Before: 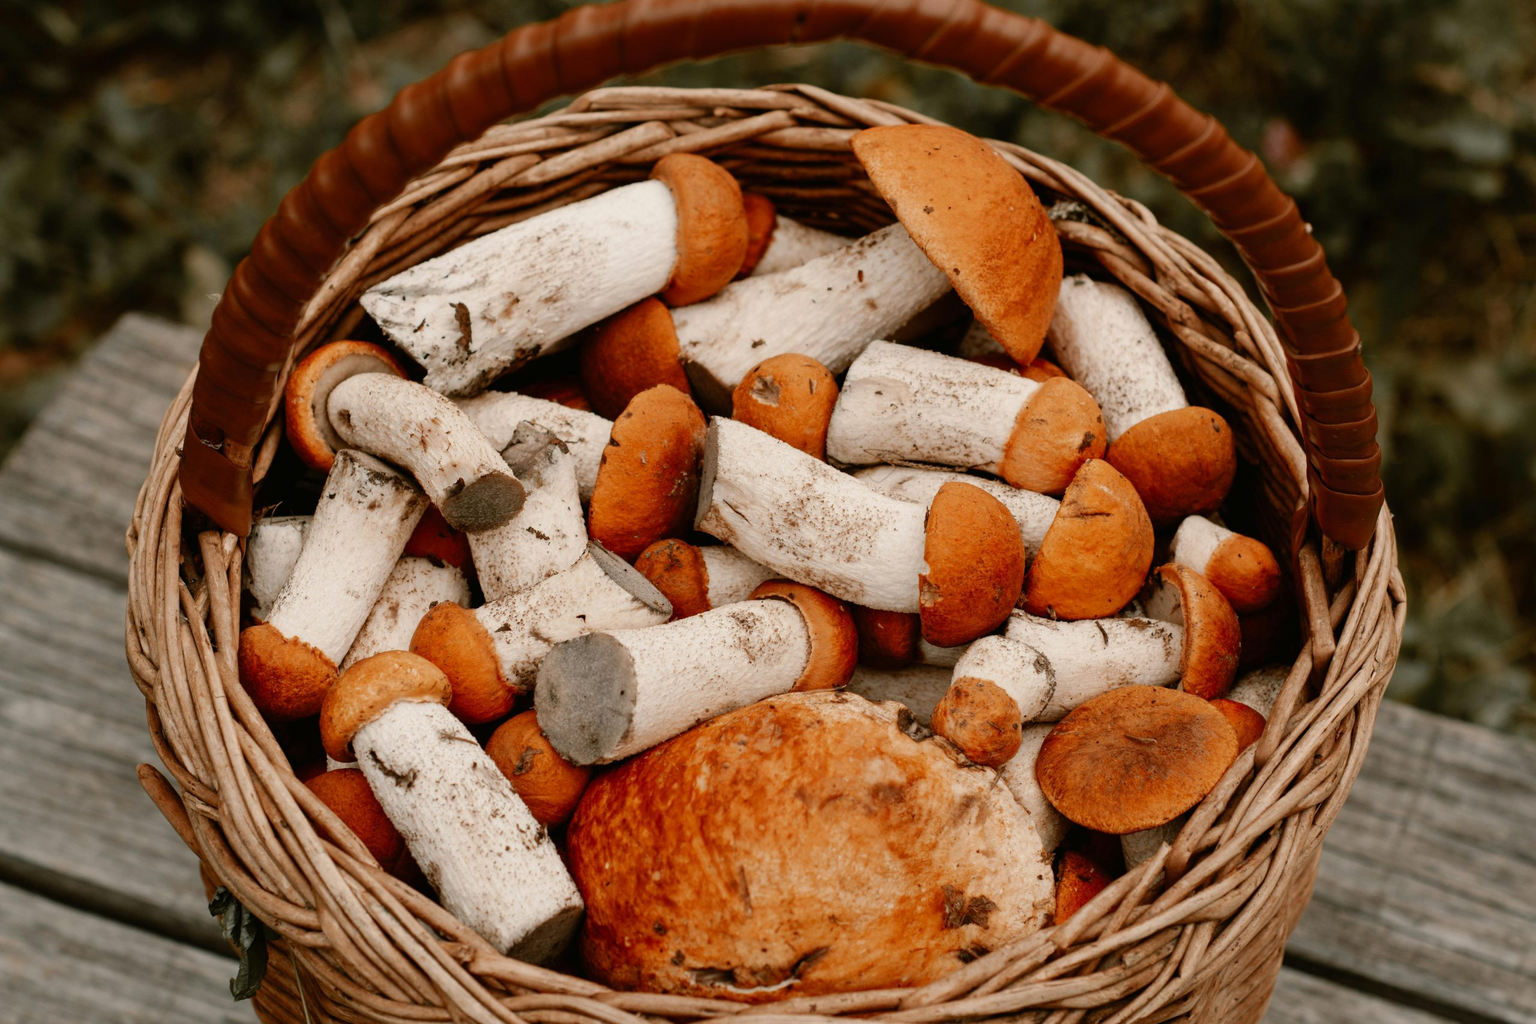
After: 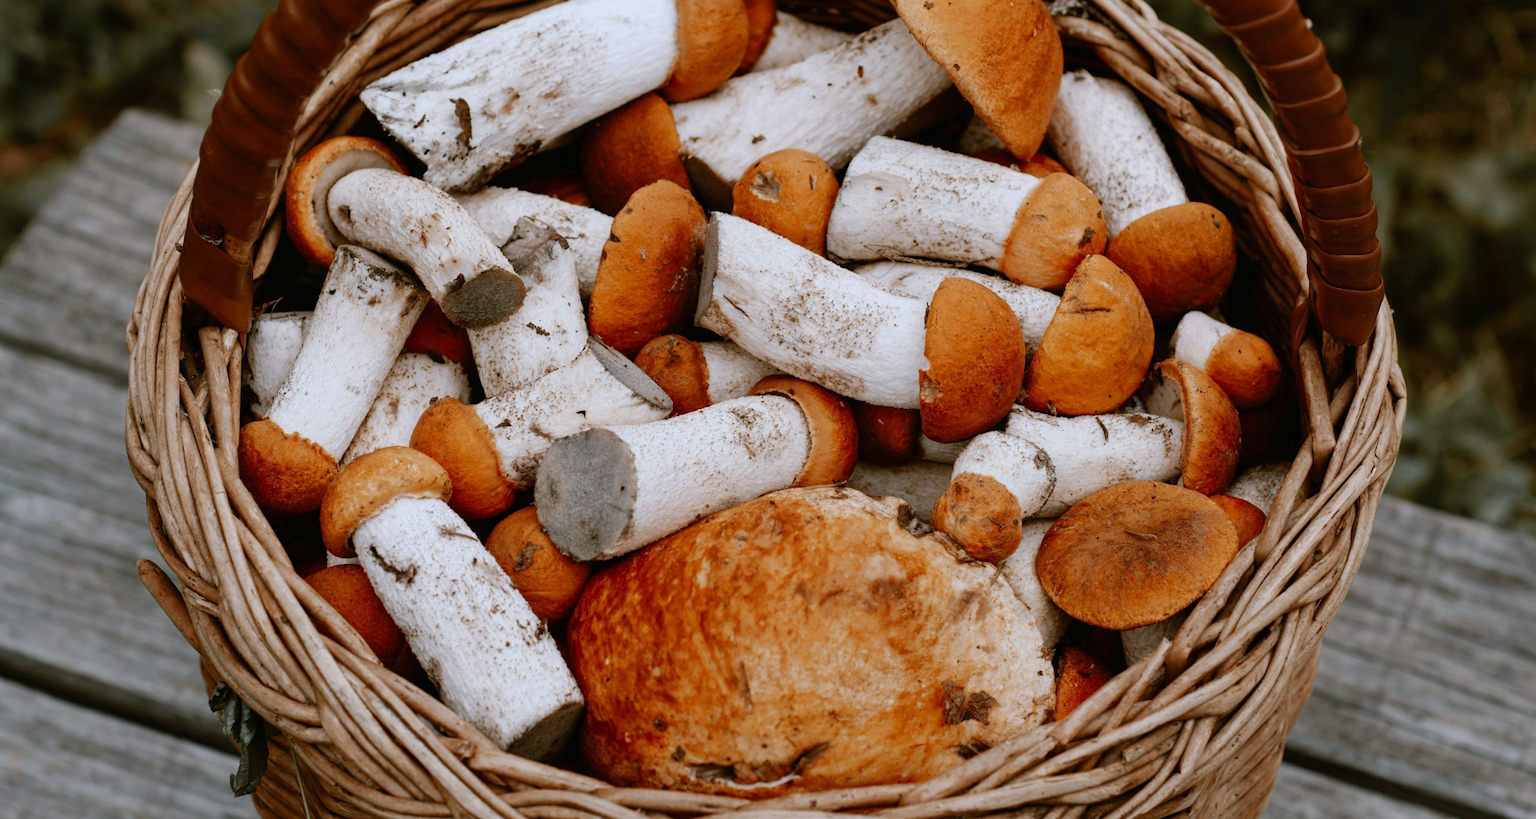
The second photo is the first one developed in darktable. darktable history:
crop and rotate: top 19.998%
white balance: red 0.926, green 1.003, blue 1.133
